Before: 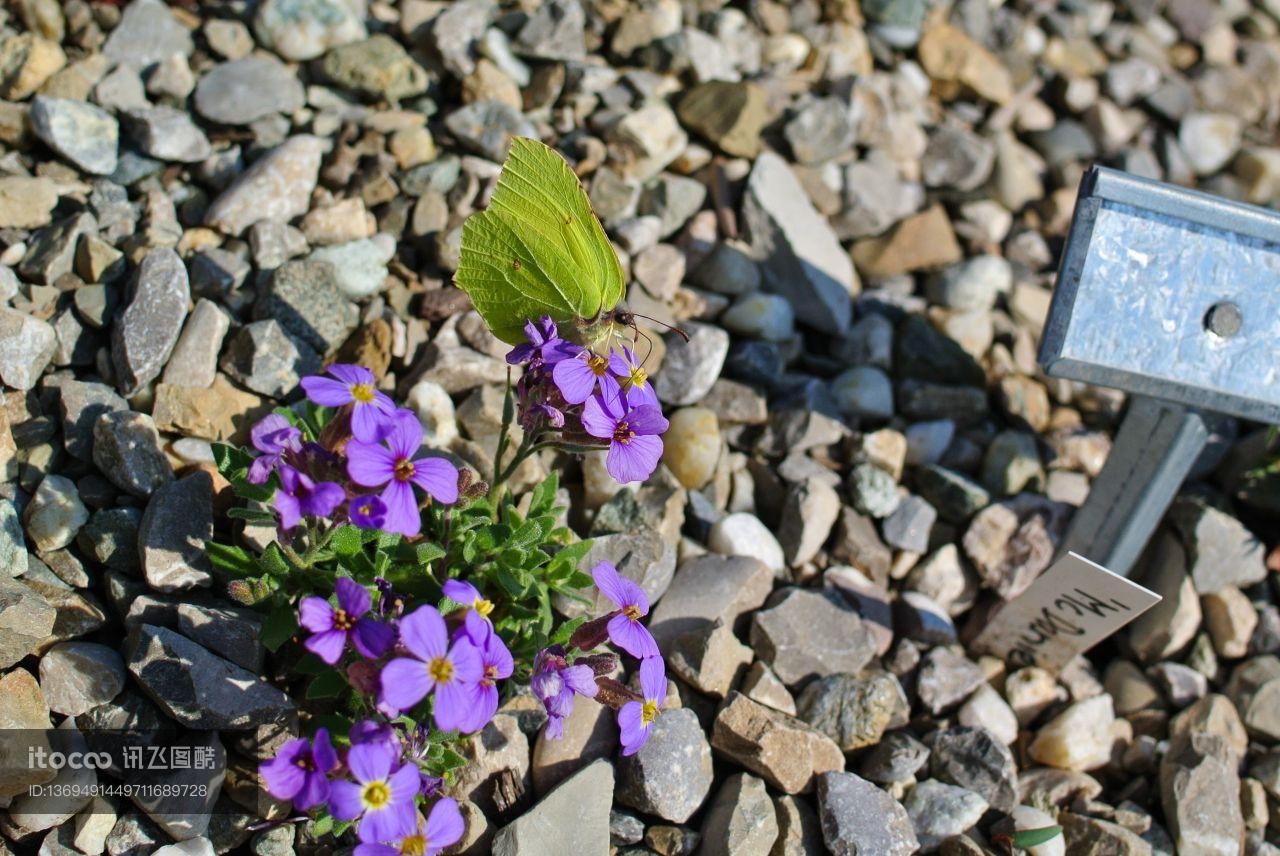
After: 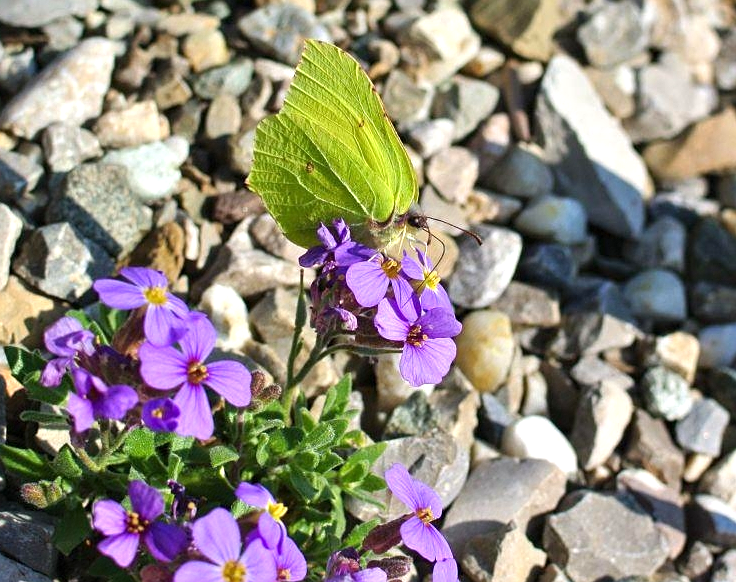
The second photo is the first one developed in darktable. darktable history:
exposure: exposure 0.605 EV, compensate highlight preservation false
crop: left 16.246%, top 11.416%, right 26.21%, bottom 20.507%
sharpen: amount 0.205
